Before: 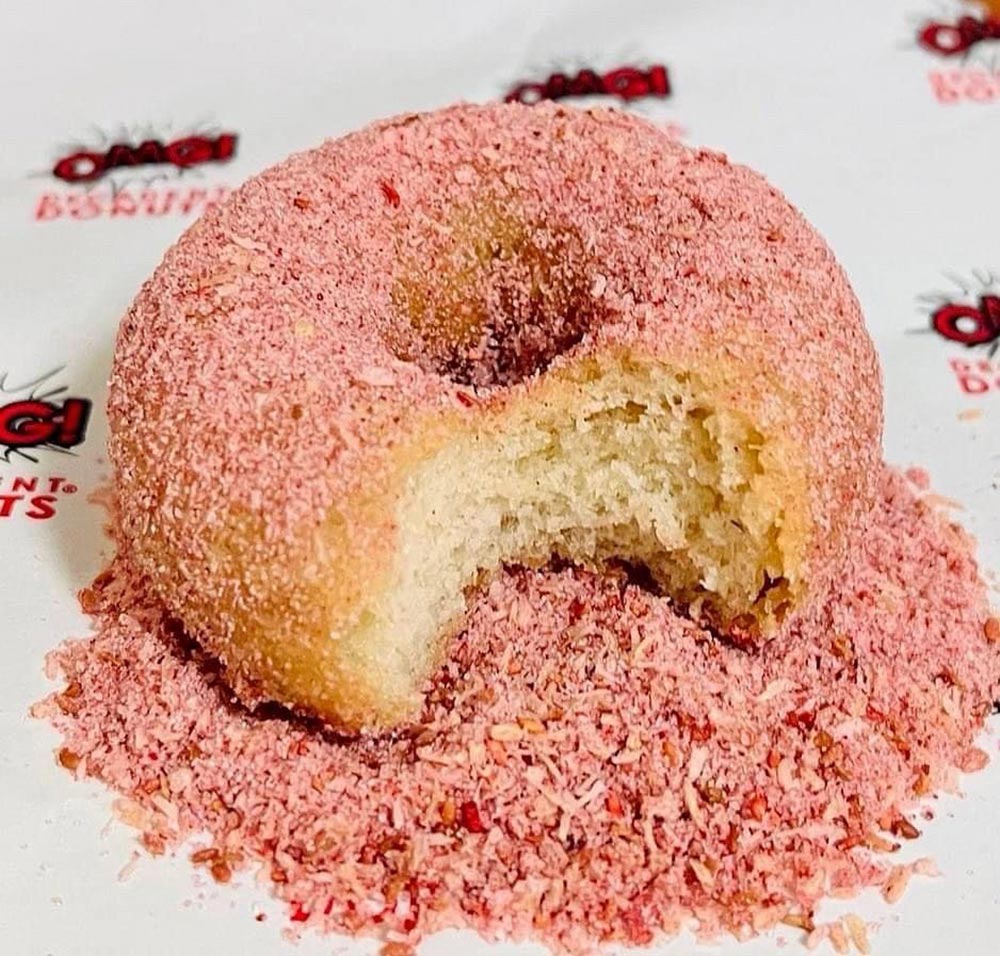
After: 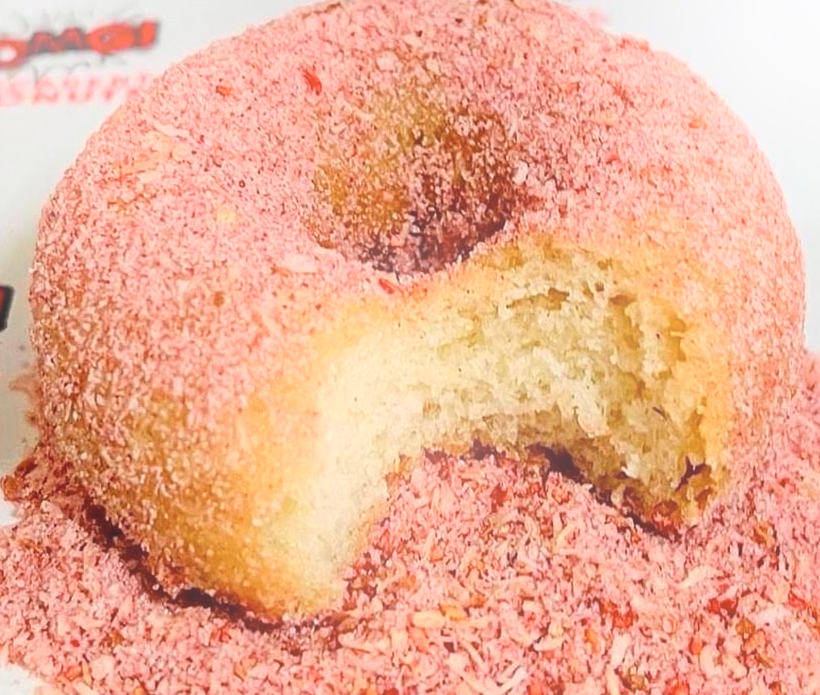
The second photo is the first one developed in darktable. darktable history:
crop: left 7.856%, top 11.836%, right 10.12%, bottom 15.387%
bloom: on, module defaults
